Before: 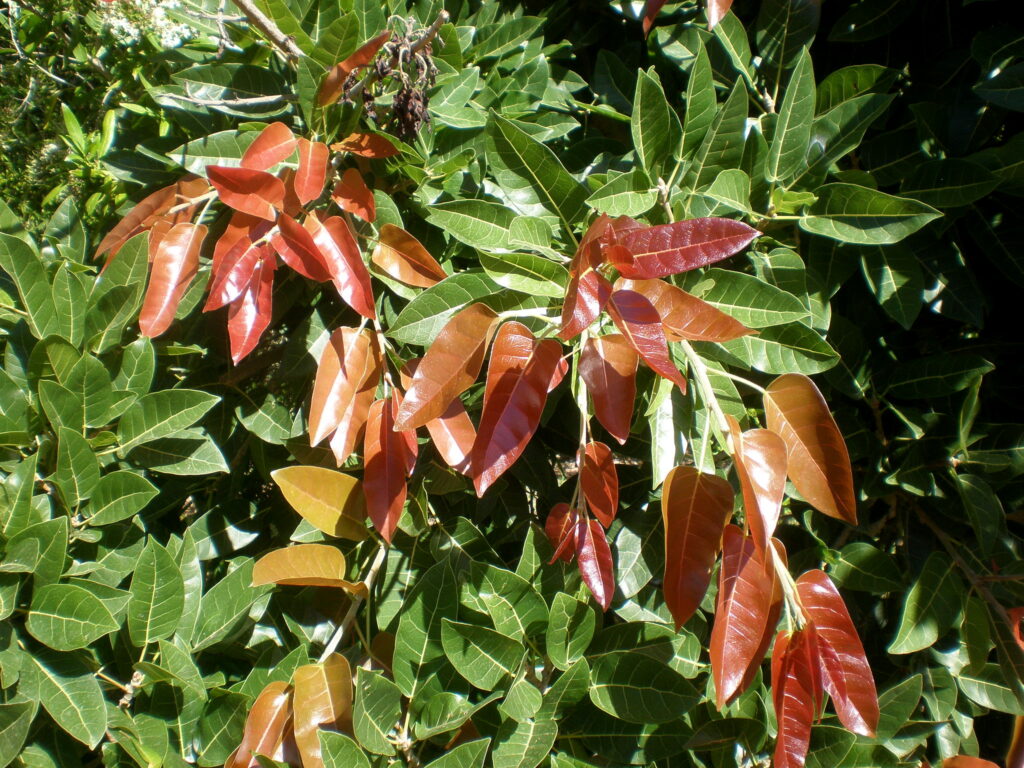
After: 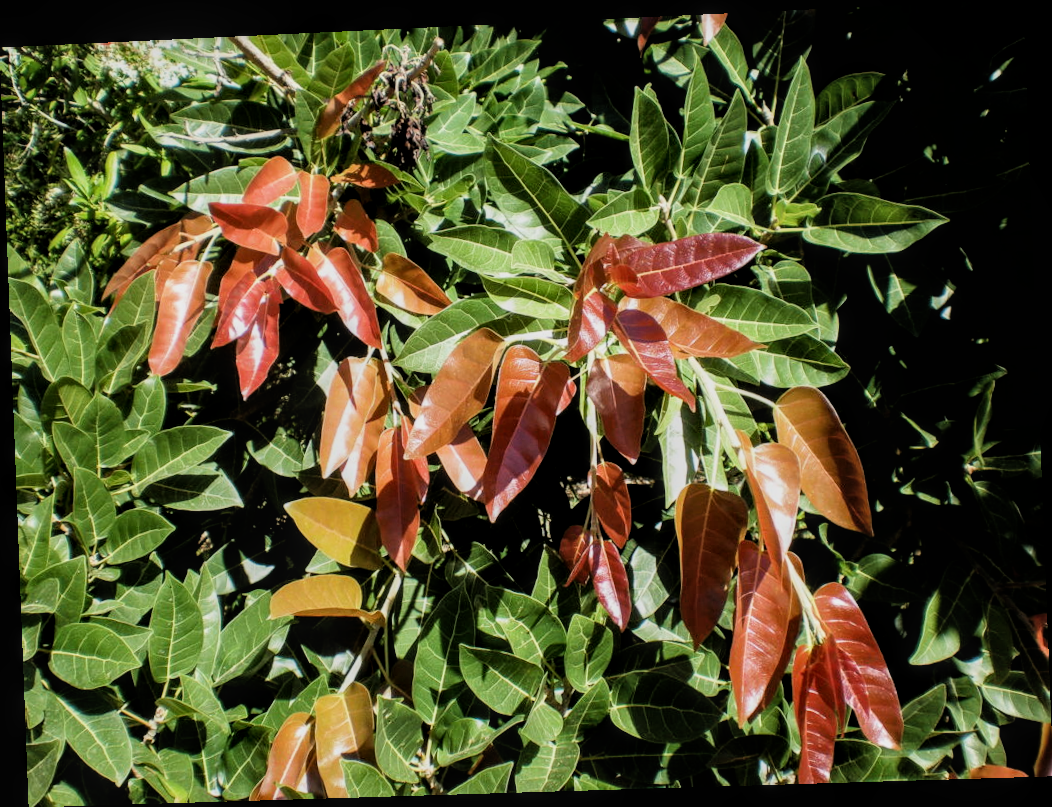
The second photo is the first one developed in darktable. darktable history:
rotate and perspective: rotation -2.22°, lens shift (horizontal) -0.022, automatic cropping off
local contrast: on, module defaults
filmic rgb: black relative exposure -5 EV, hardness 2.88, contrast 1.3
